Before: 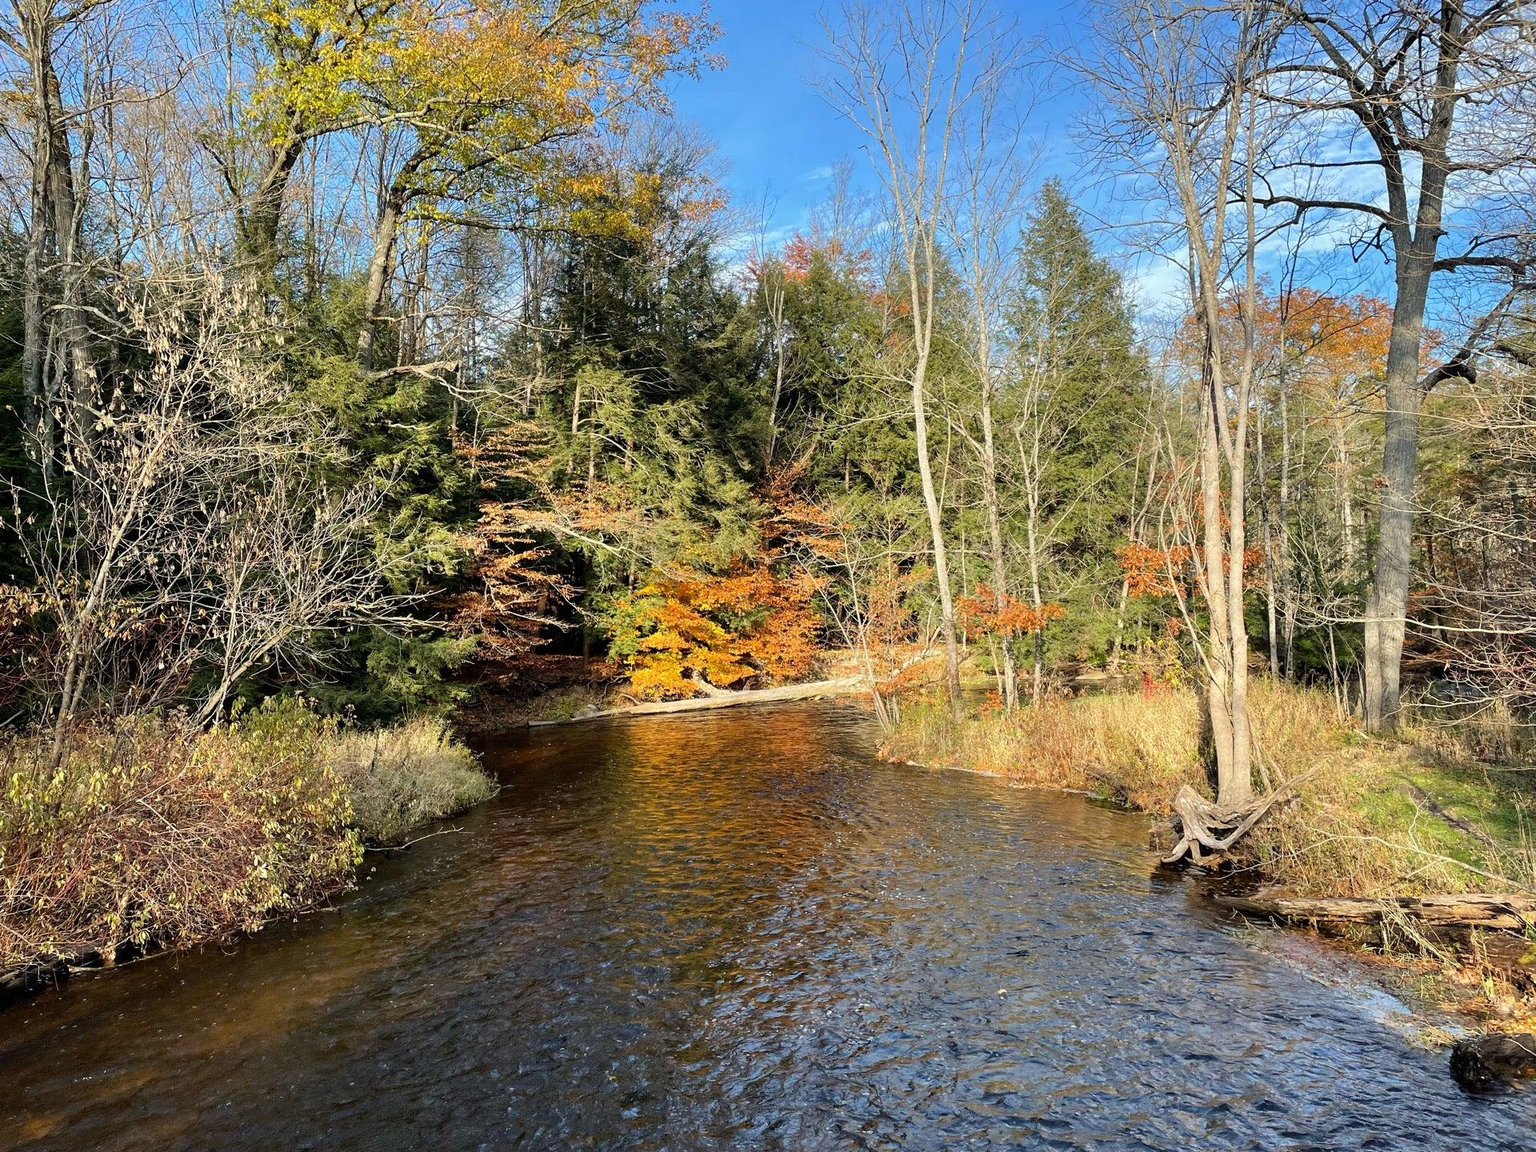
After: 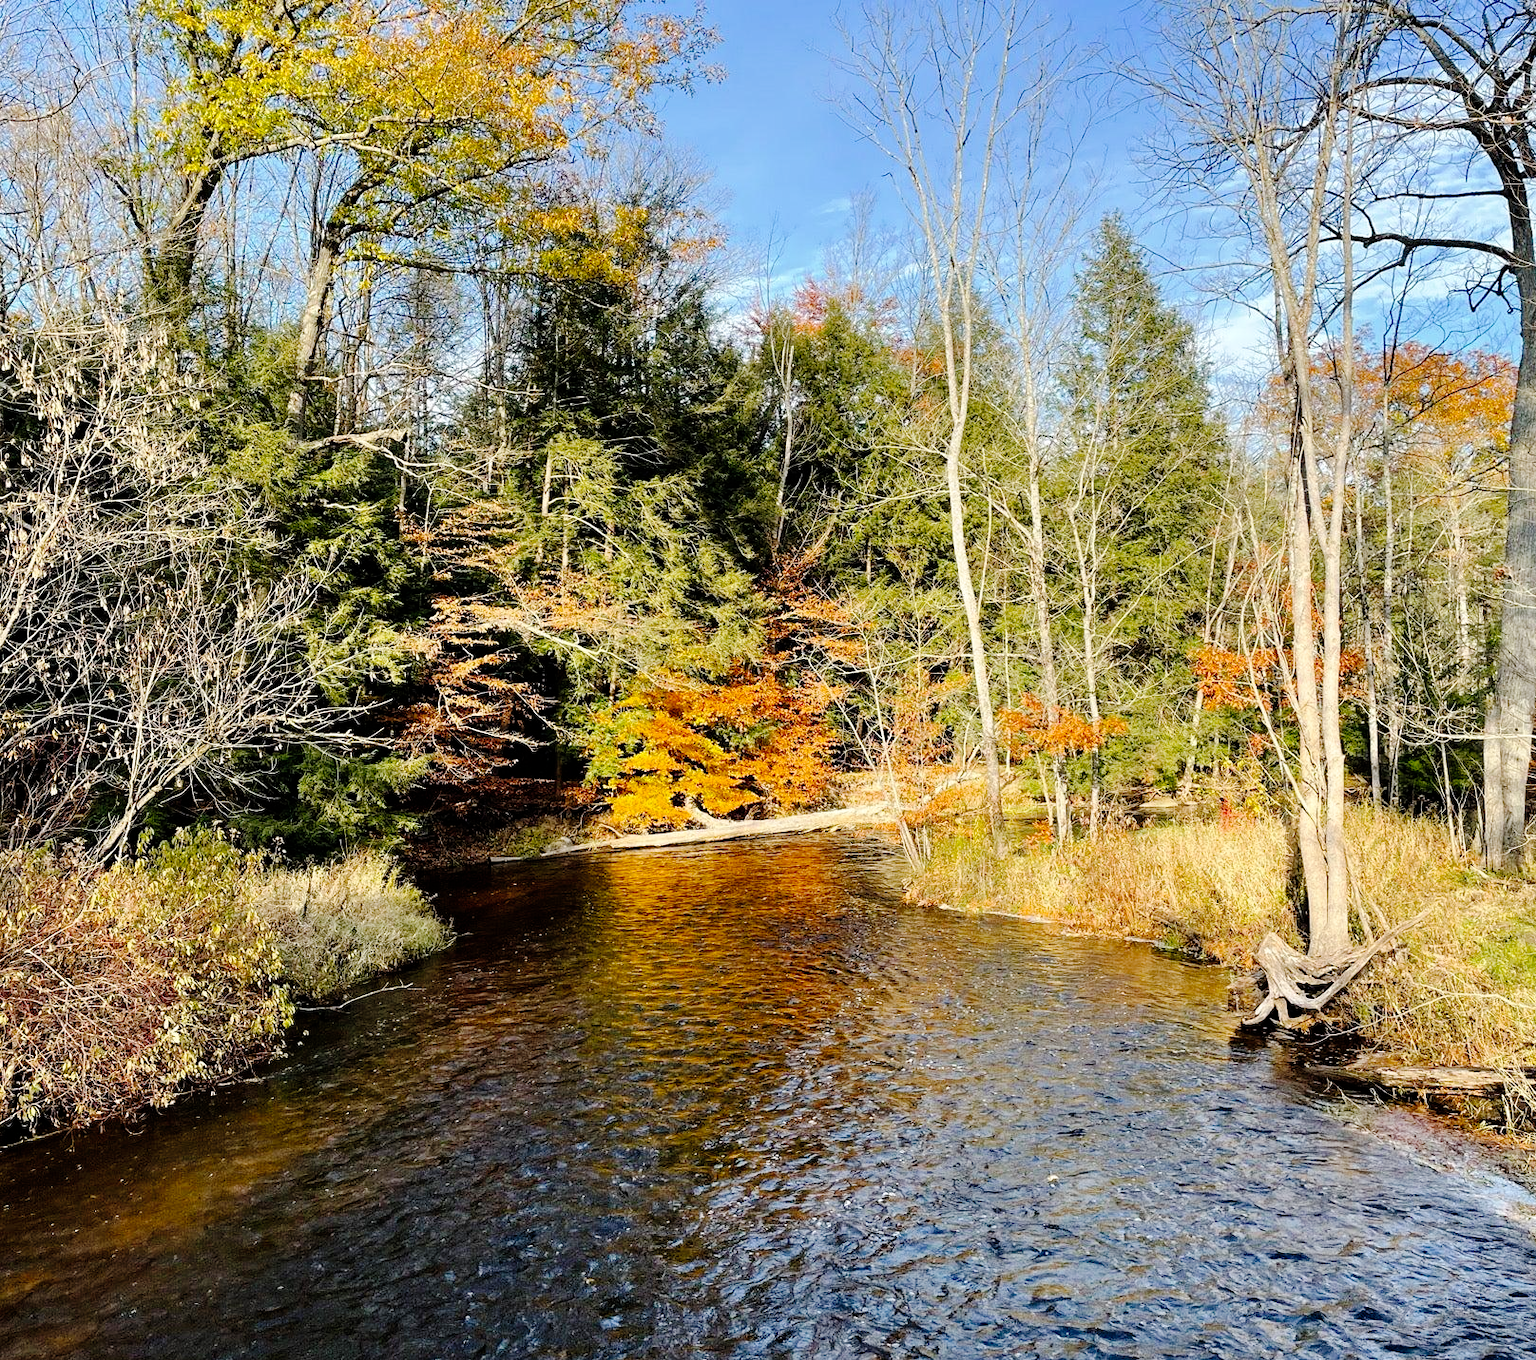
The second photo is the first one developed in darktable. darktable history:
vibrance: vibrance 60%
color balance rgb: linear chroma grading › global chroma 3.45%, perceptual saturation grading › global saturation 11.24%, perceptual brilliance grading › global brilliance 3.04%, global vibrance 2.8%
color correction: saturation 0.8
crop: left 7.598%, right 7.873%
tone curve: curves: ch0 [(0, 0) (0.003, 0) (0.011, 0.001) (0.025, 0.003) (0.044, 0.005) (0.069, 0.012) (0.1, 0.023) (0.136, 0.039) (0.177, 0.088) (0.224, 0.15) (0.277, 0.24) (0.335, 0.337) (0.399, 0.437) (0.468, 0.535) (0.543, 0.629) (0.623, 0.71) (0.709, 0.782) (0.801, 0.856) (0.898, 0.94) (1, 1)], preserve colors none
exposure: compensate highlight preservation false
